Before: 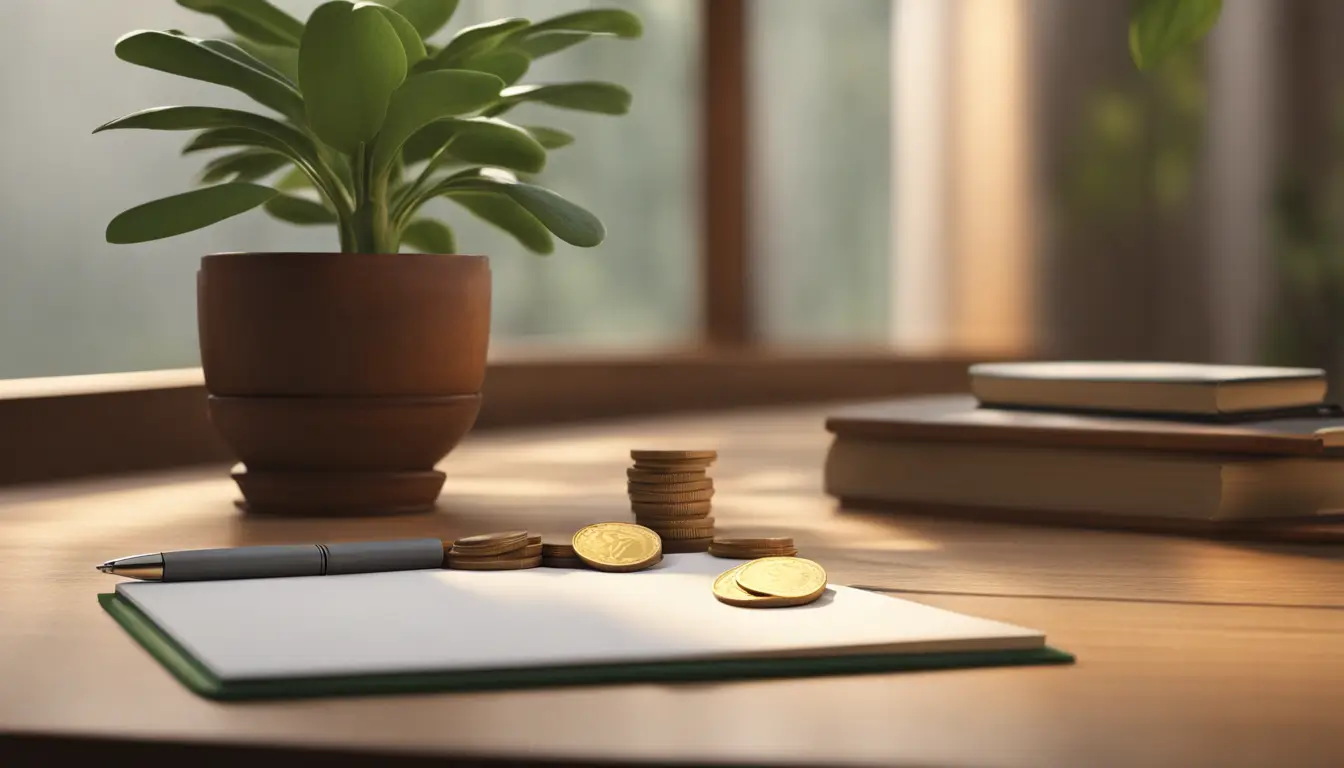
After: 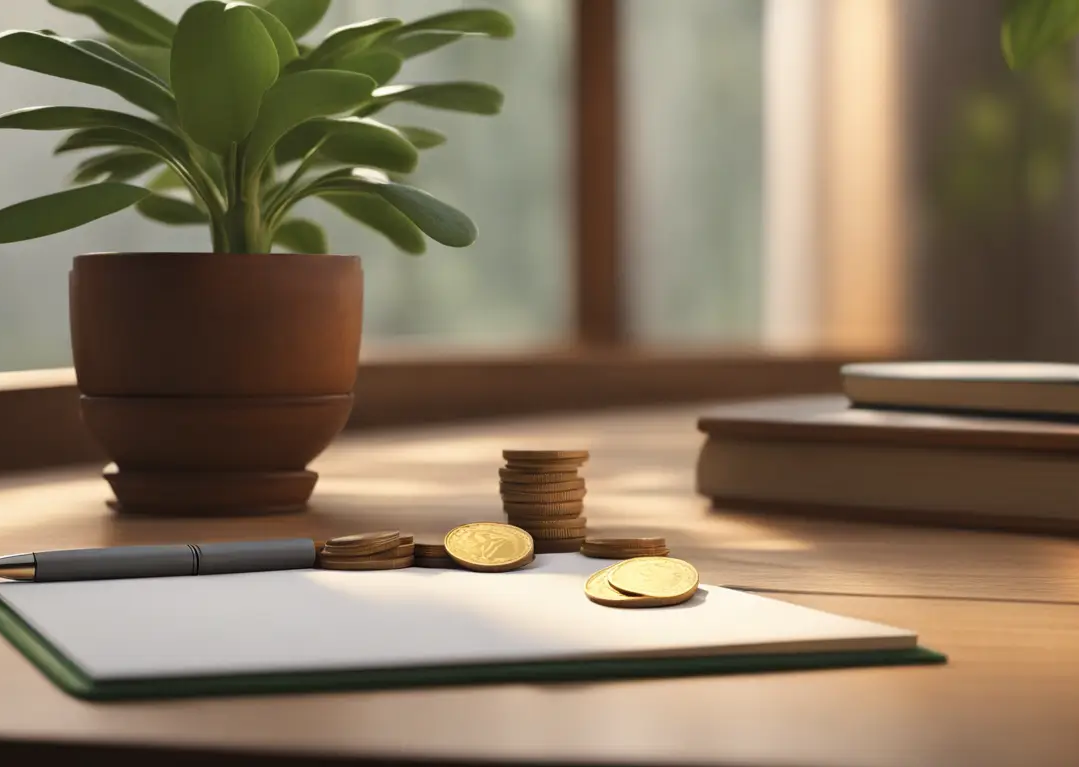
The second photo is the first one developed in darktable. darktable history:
crop and rotate: left 9.595%, right 10.111%
